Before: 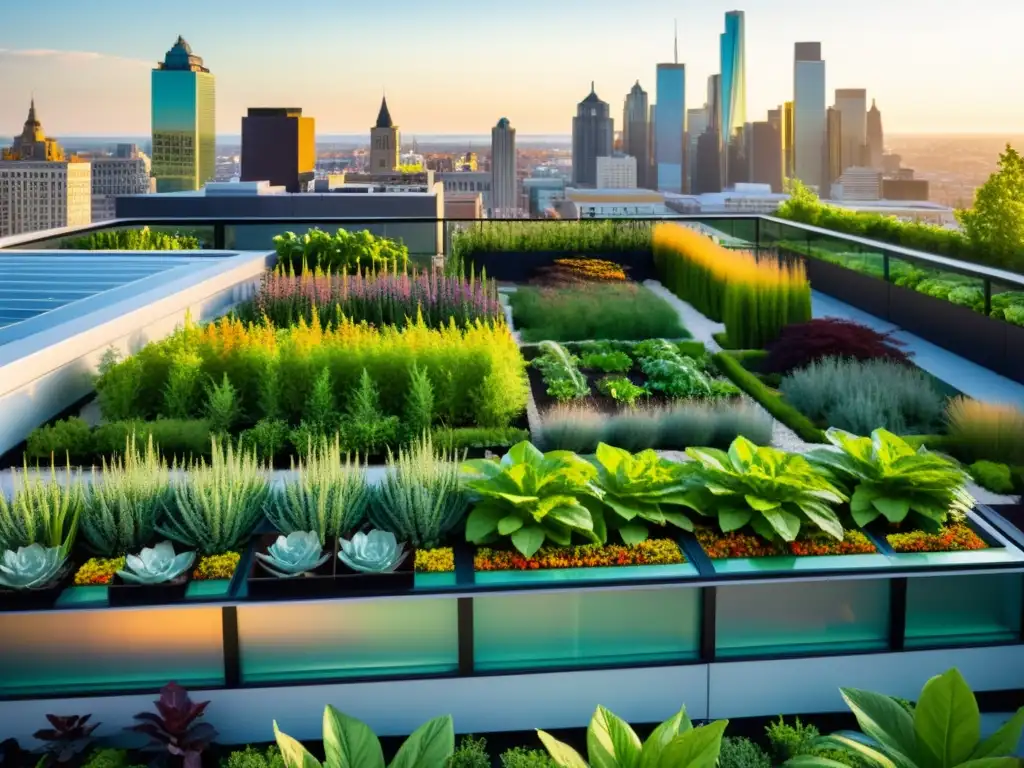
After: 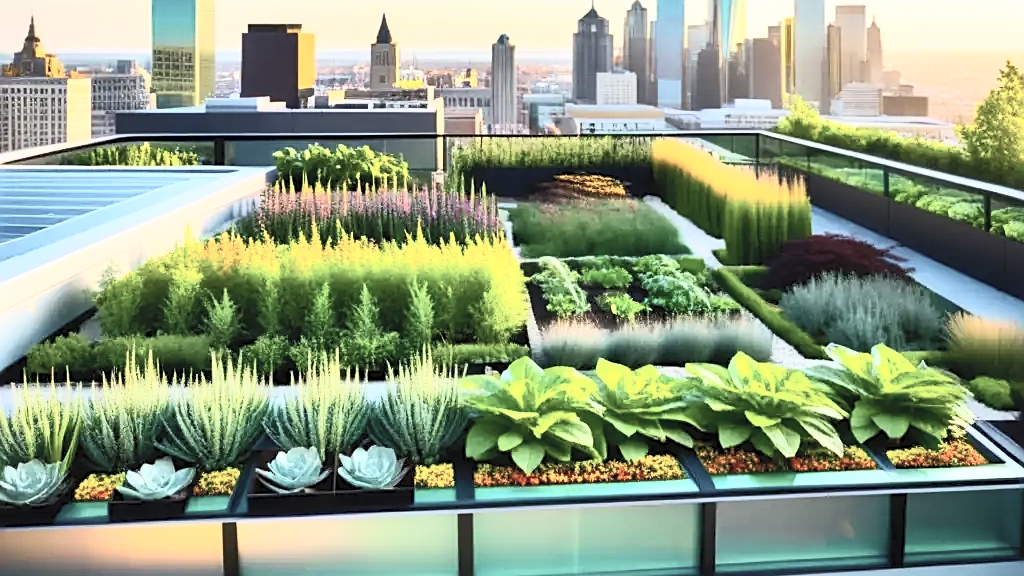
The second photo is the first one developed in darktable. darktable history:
crop: top 11.032%, bottom 13.961%
sharpen: on, module defaults
contrast brightness saturation: contrast 0.449, brightness 0.56, saturation -0.207
